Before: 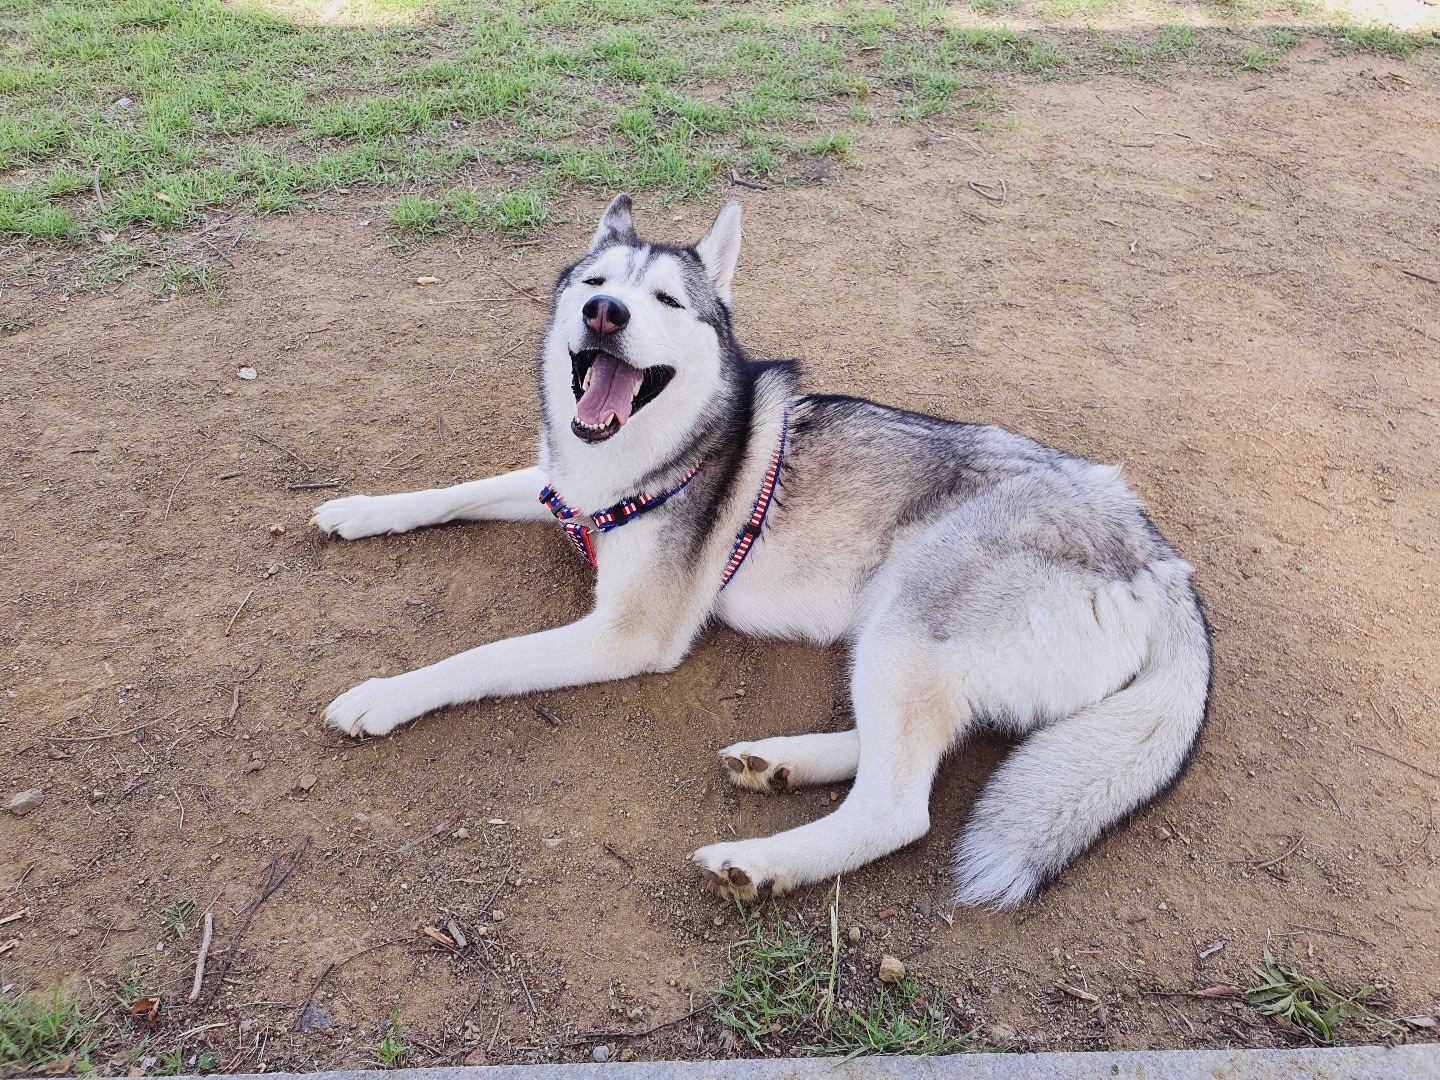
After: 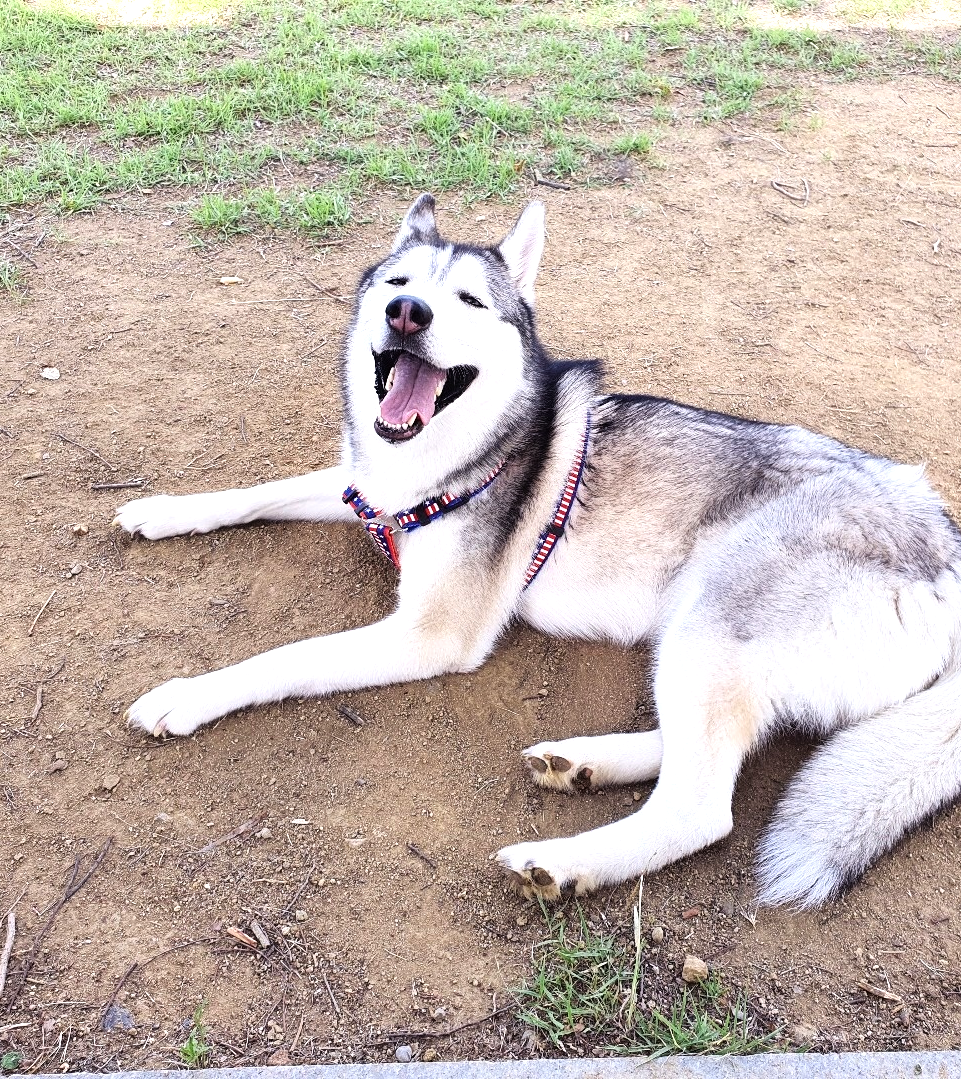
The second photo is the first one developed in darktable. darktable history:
crop and rotate: left 13.7%, right 19.499%
tone equalizer: -8 EV -0.737 EV, -7 EV -0.71 EV, -6 EV -0.617 EV, -5 EV -0.398 EV, -3 EV 0.378 EV, -2 EV 0.6 EV, -1 EV 0.698 EV, +0 EV 0.749 EV
